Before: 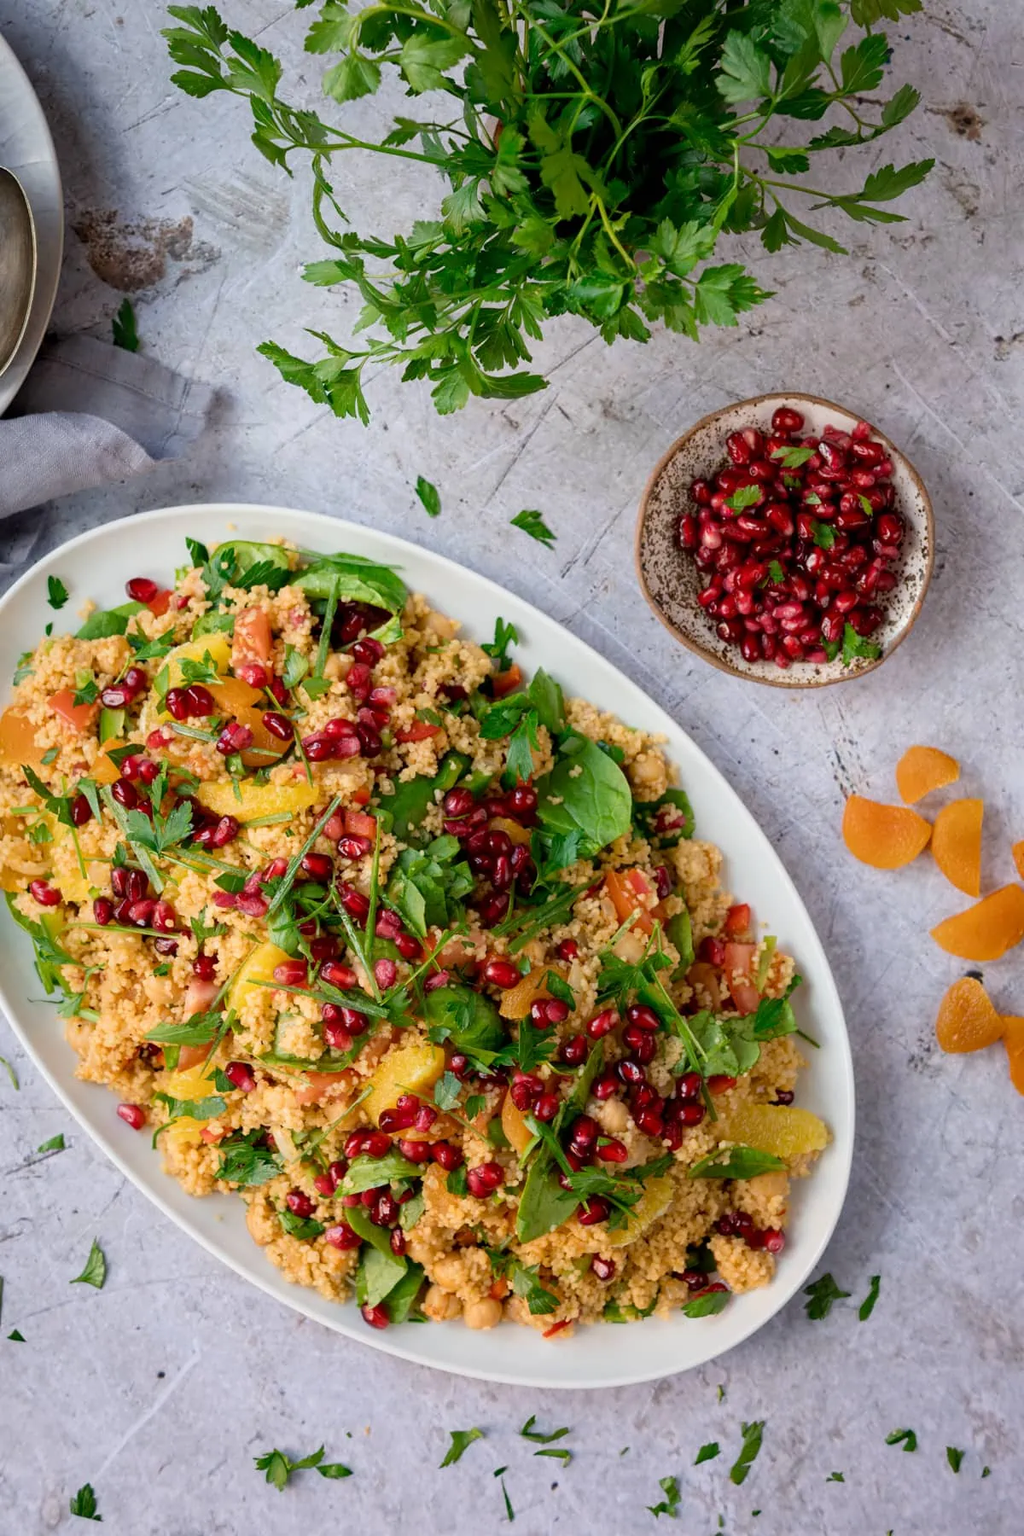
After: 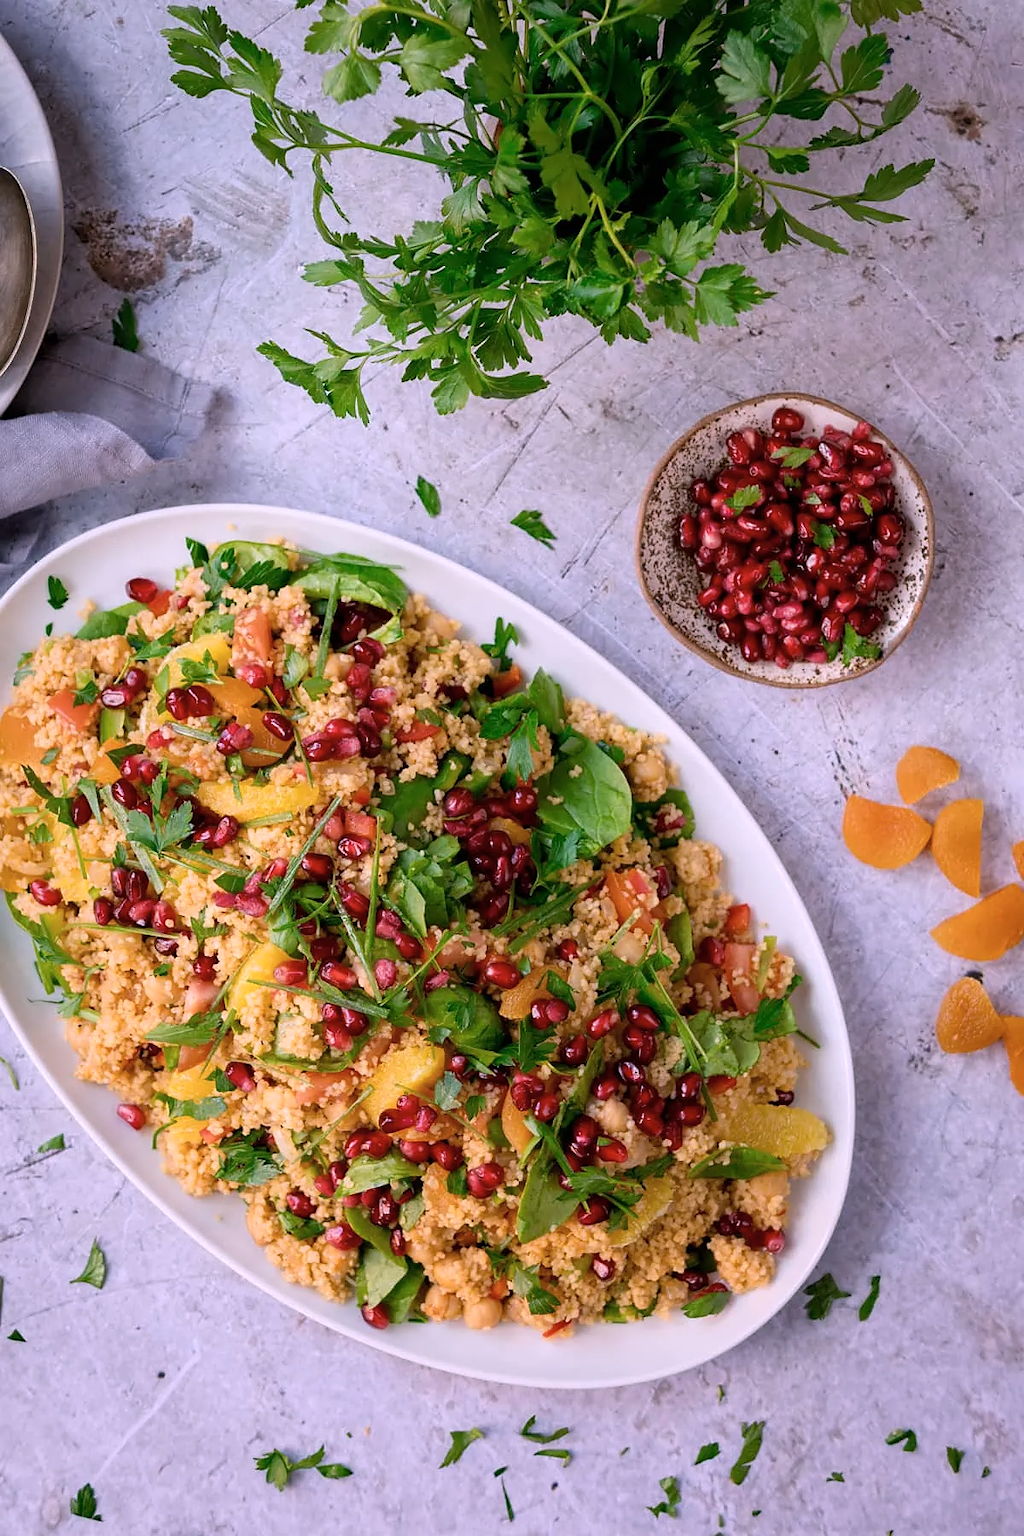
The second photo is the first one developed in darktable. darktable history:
sharpen: radius 0.969, amount 0.604
white balance: red 1.066, blue 1.119
color zones: curves: ch1 [(0, 0.469) (0.001, 0.469) (0.12, 0.446) (0.248, 0.469) (0.5, 0.5) (0.748, 0.5) (0.999, 0.469) (1, 0.469)]
